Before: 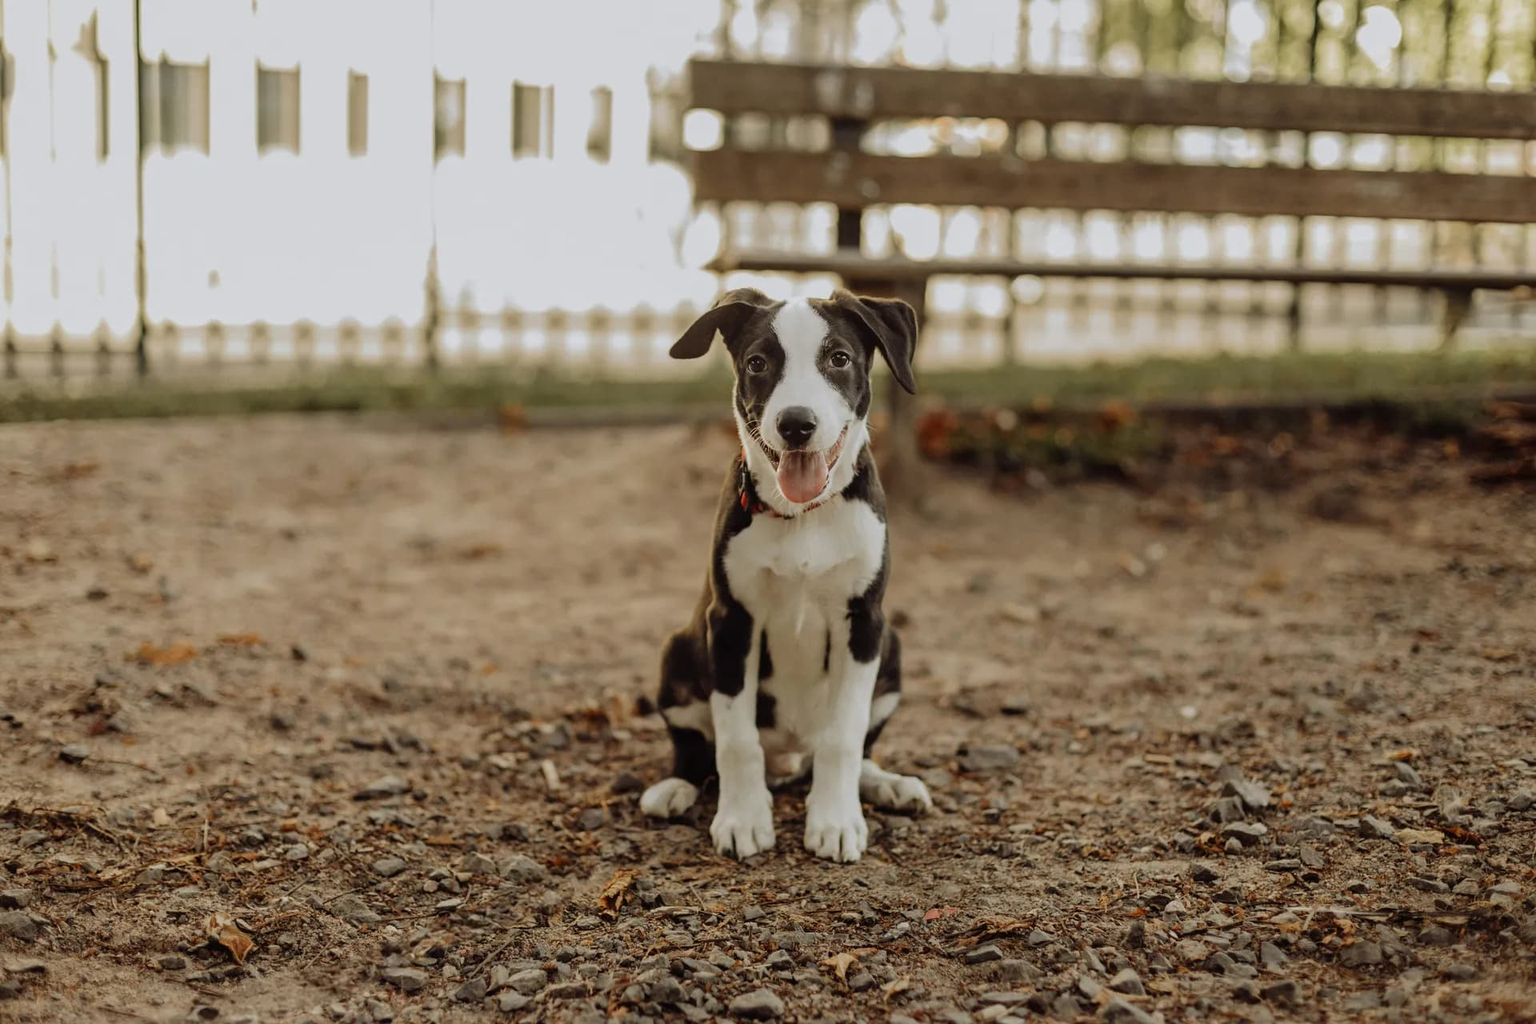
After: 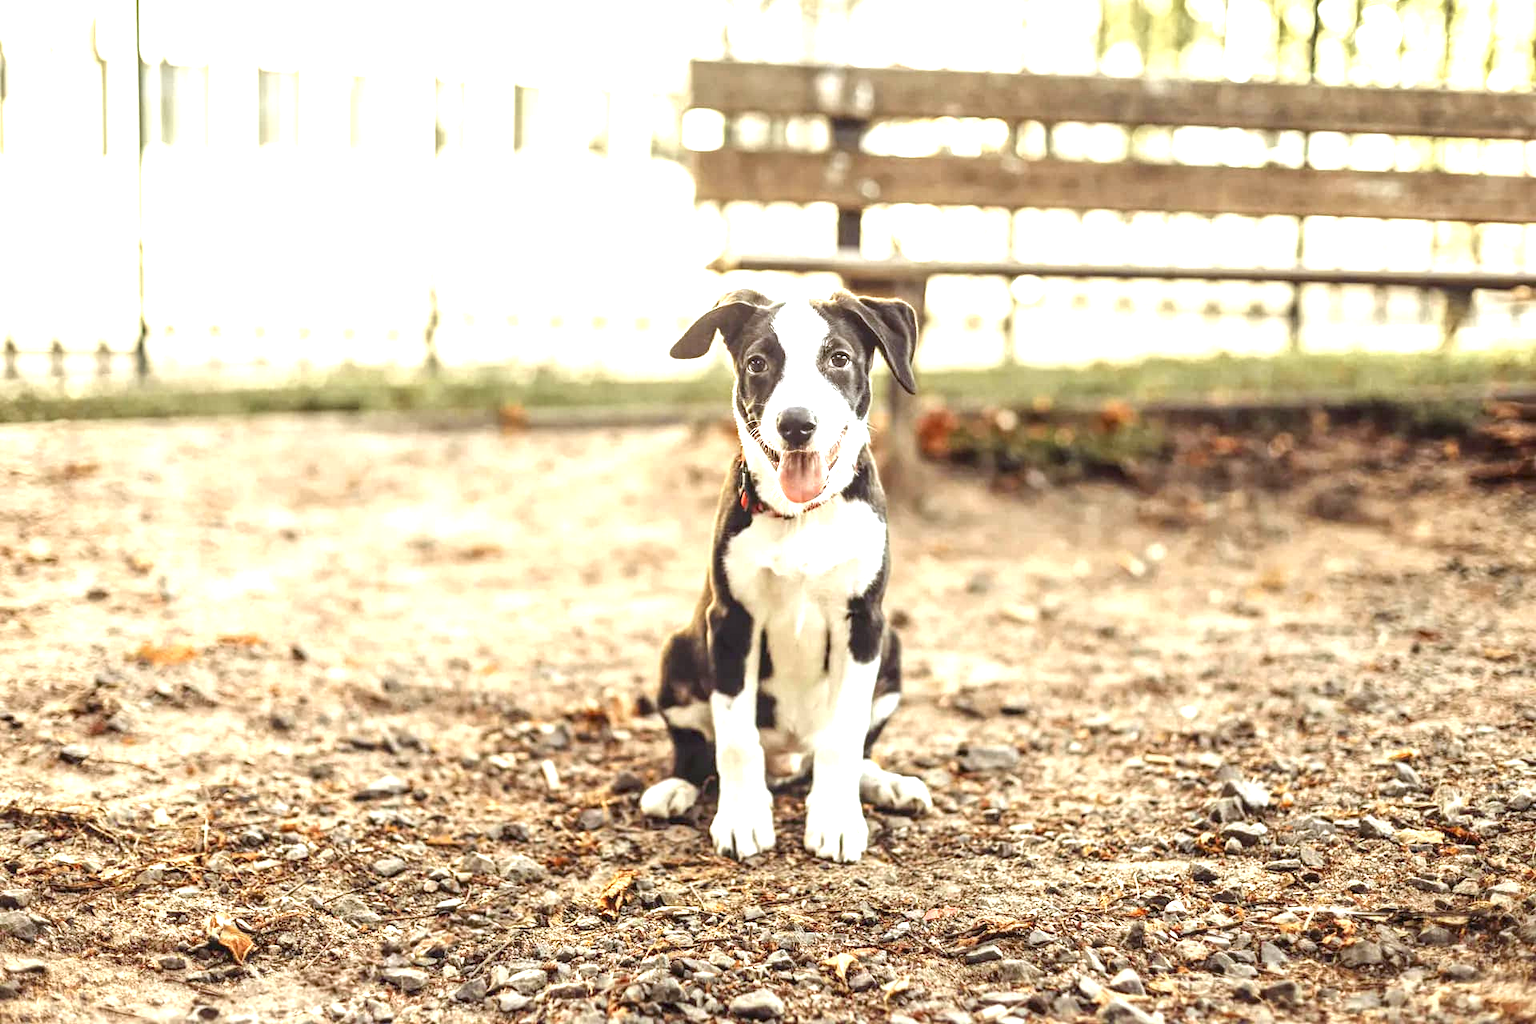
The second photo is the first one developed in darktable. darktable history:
exposure: exposure 2 EV, compensate highlight preservation false
white balance: red 0.967, blue 1.049
local contrast: on, module defaults
